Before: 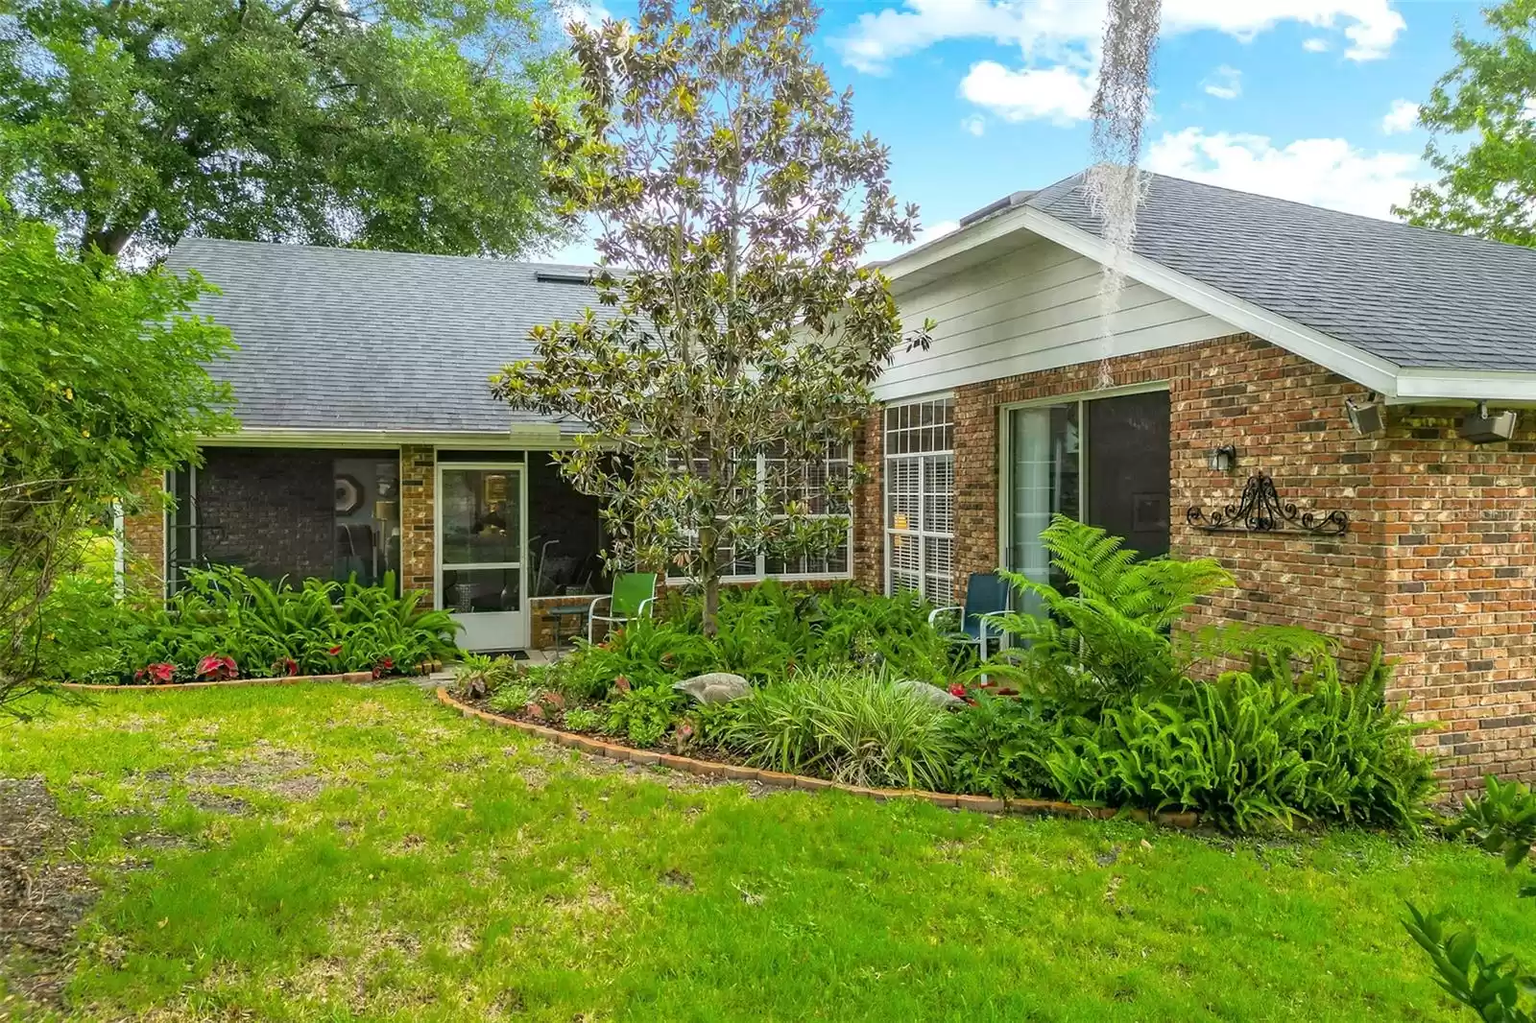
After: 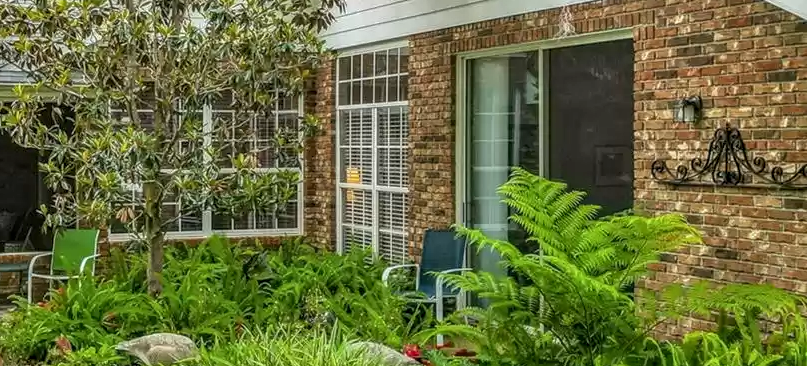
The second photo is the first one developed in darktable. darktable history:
crop: left 36.623%, top 34.532%, right 12.91%, bottom 31.061%
local contrast: highlights 5%, shadows 7%, detail 133%
